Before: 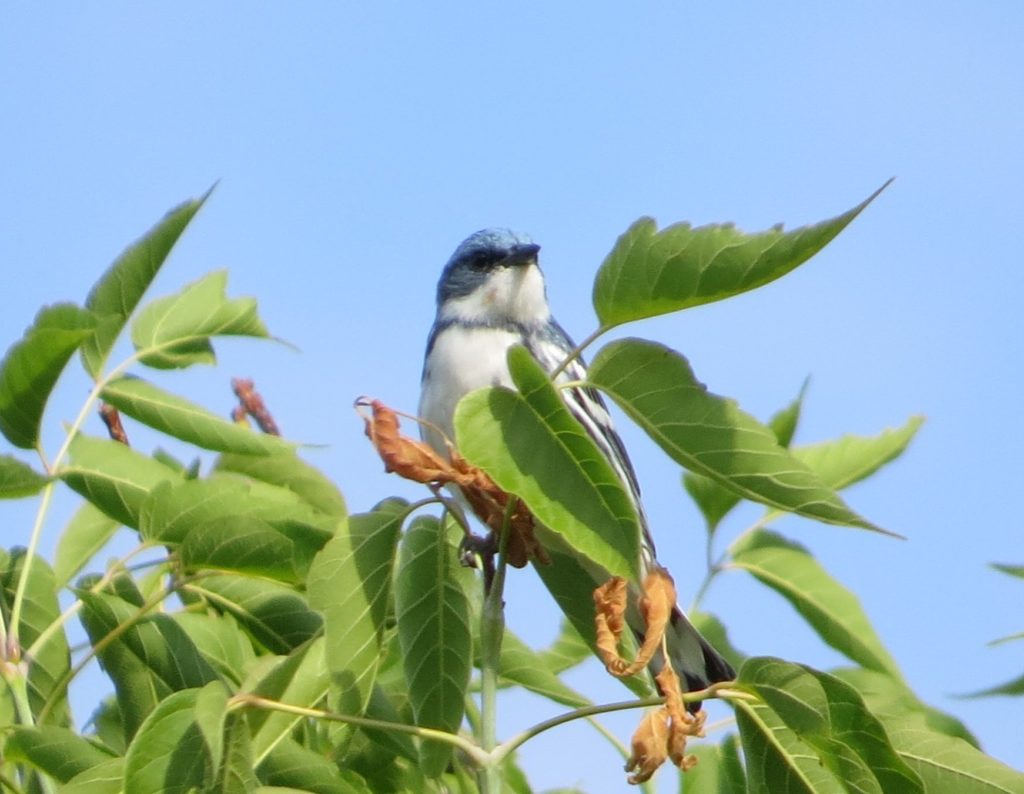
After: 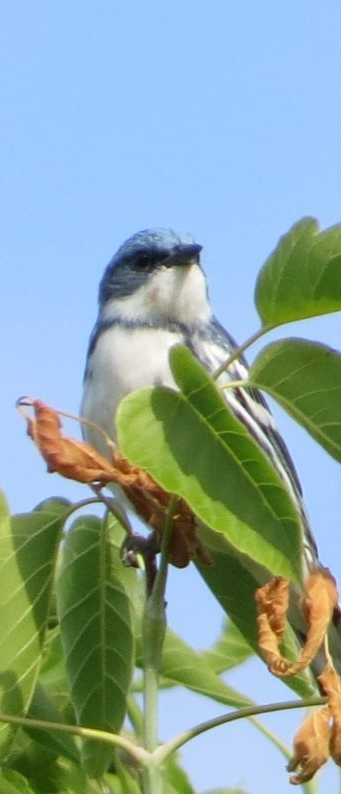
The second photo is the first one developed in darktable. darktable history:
crop: left 33.044%, right 33.558%
